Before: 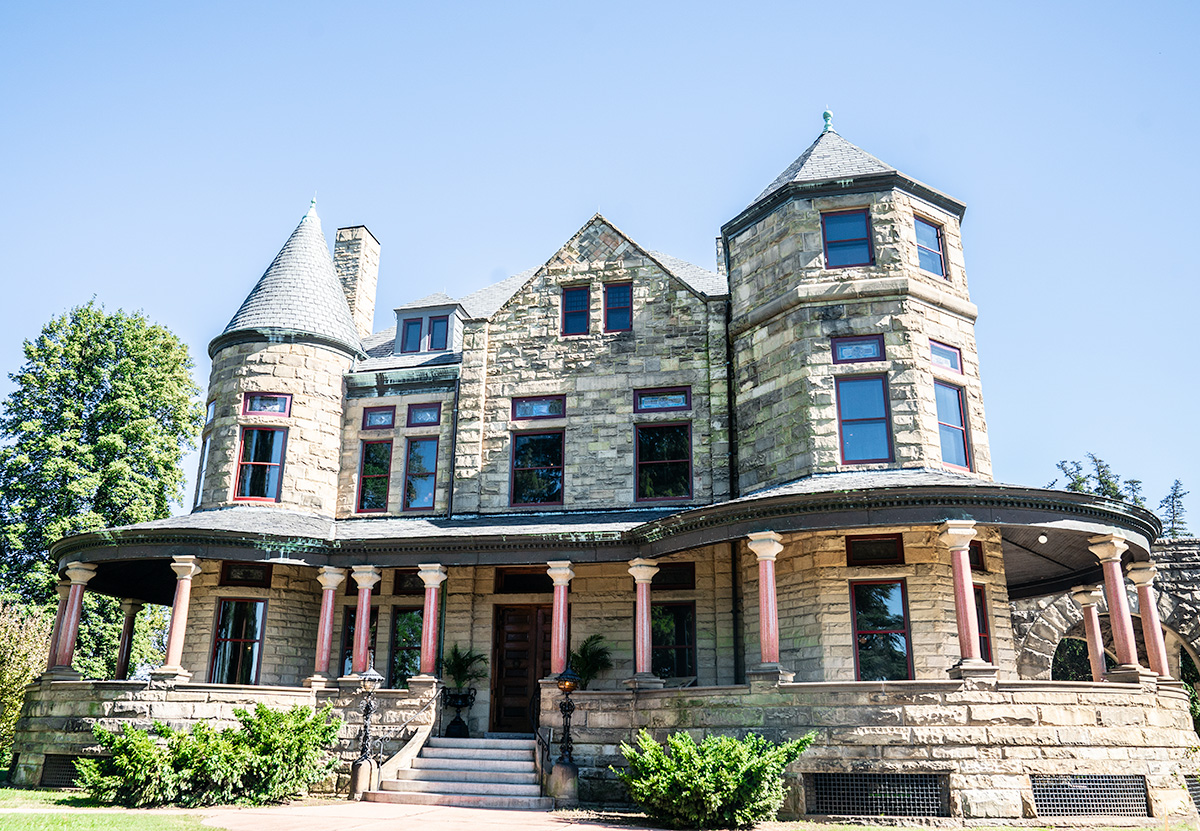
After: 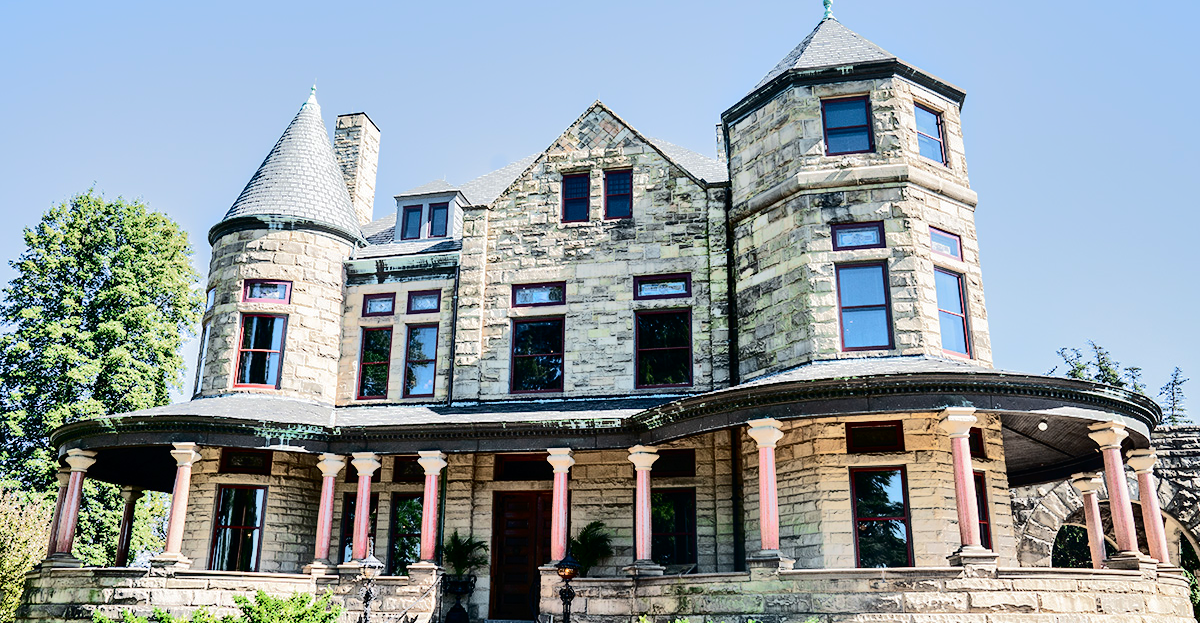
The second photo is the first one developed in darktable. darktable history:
crop: top 13.678%, bottom 11.245%
shadows and highlights: soften with gaussian
tone curve: curves: ch0 [(0, 0) (0.003, 0.001) (0.011, 0.005) (0.025, 0.009) (0.044, 0.014) (0.069, 0.019) (0.1, 0.028) (0.136, 0.039) (0.177, 0.073) (0.224, 0.134) (0.277, 0.218) (0.335, 0.343) (0.399, 0.488) (0.468, 0.608) (0.543, 0.699) (0.623, 0.773) (0.709, 0.819) (0.801, 0.852) (0.898, 0.874) (1, 1)], color space Lab, independent channels, preserve colors none
